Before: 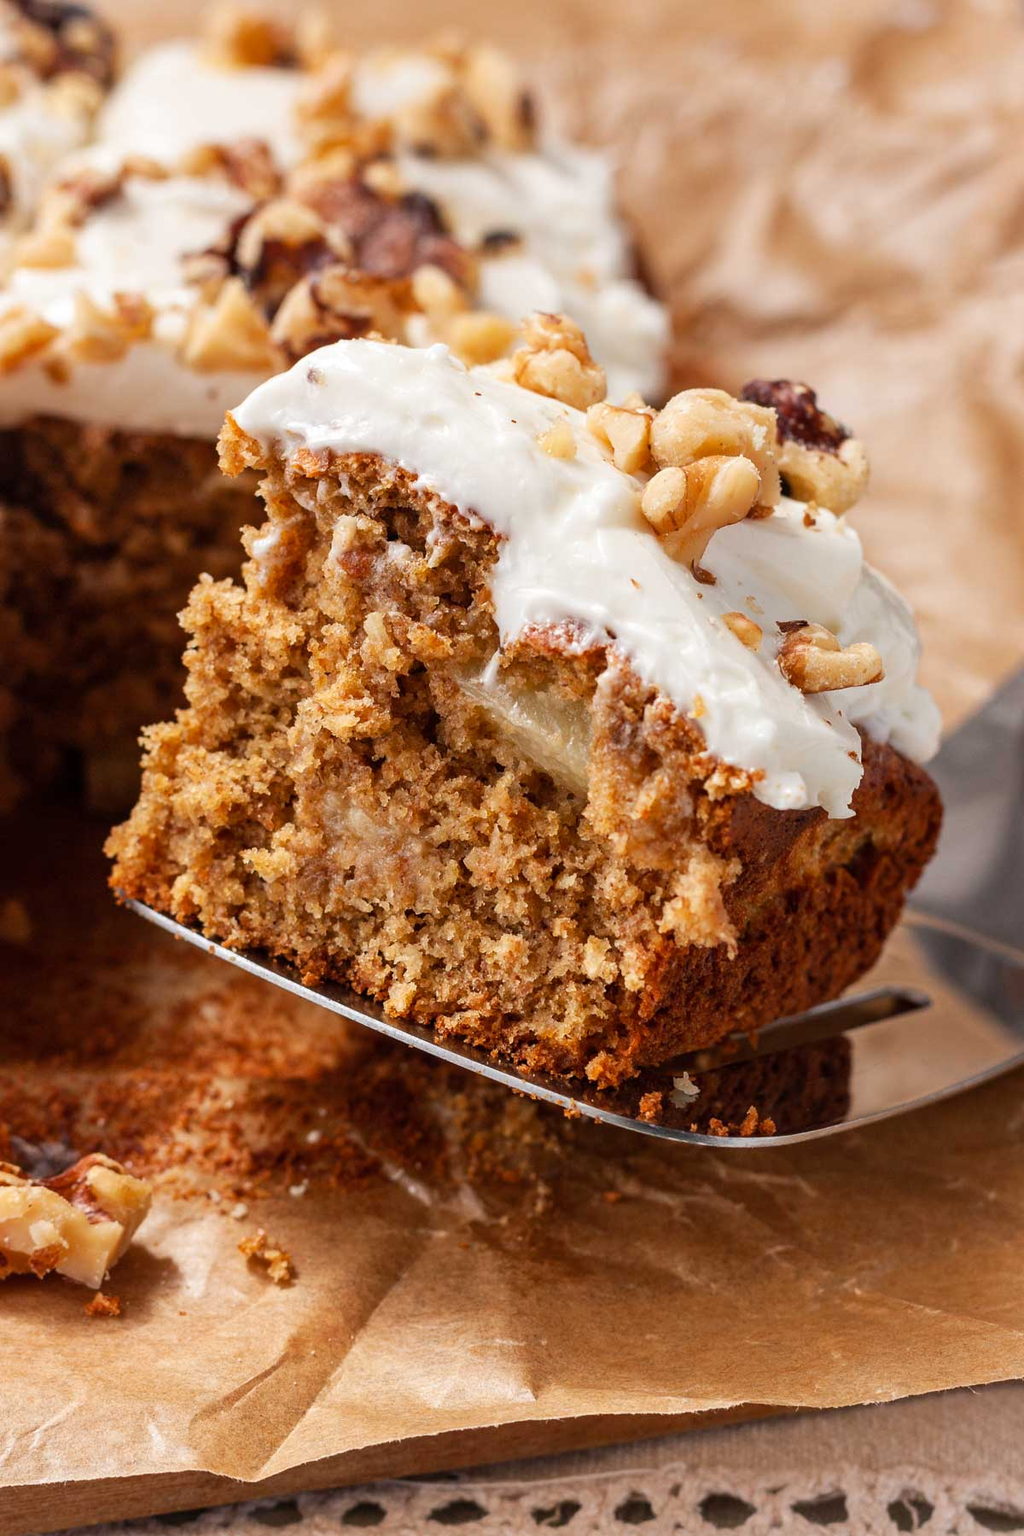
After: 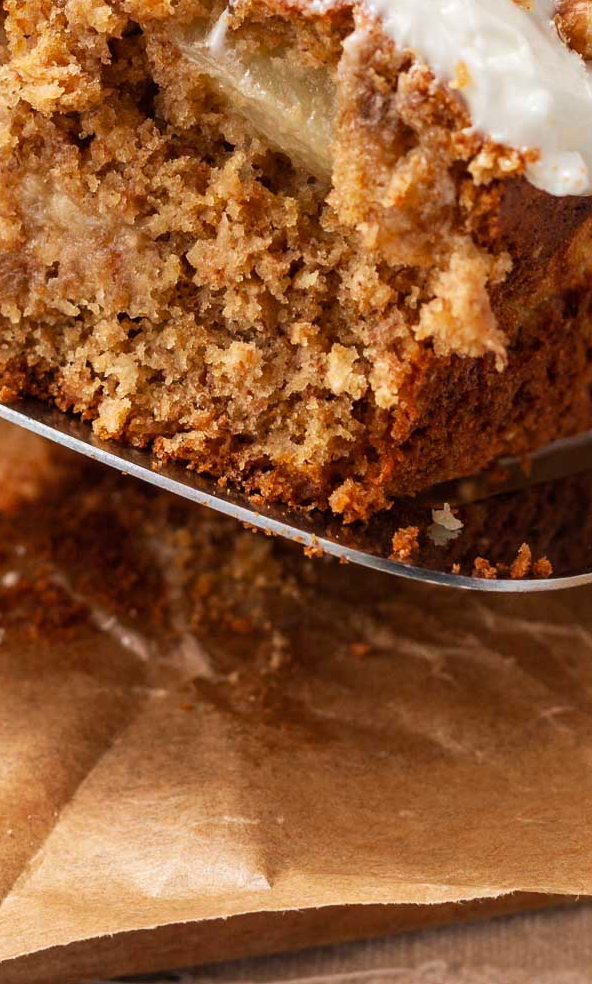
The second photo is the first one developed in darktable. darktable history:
tone equalizer: edges refinement/feathering 500, mask exposure compensation -1.57 EV, preserve details guided filter
velvia: on, module defaults
crop: left 29.82%, top 41.855%, right 20.824%, bottom 3.462%
